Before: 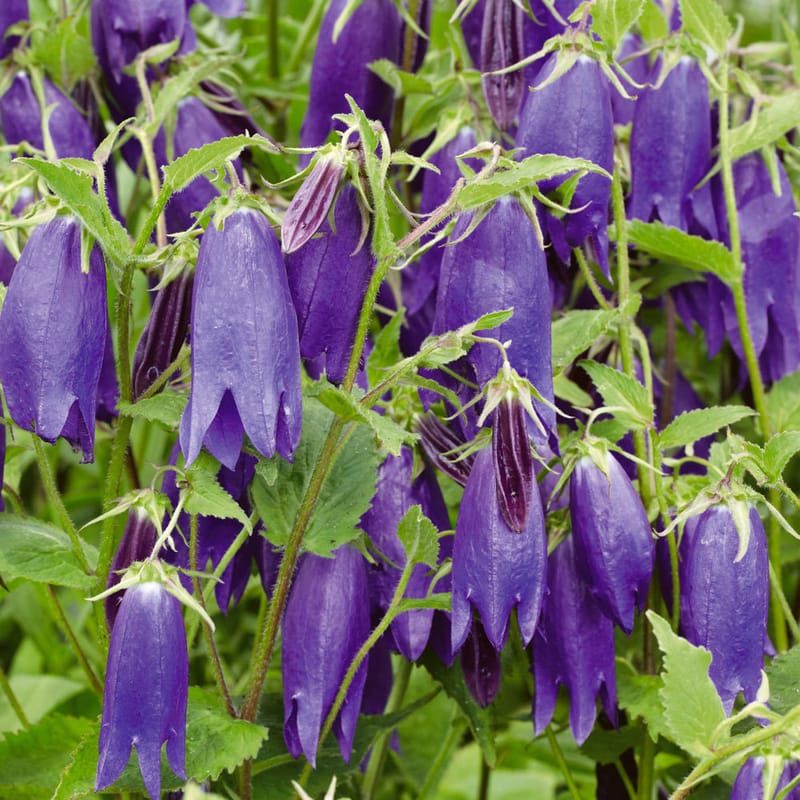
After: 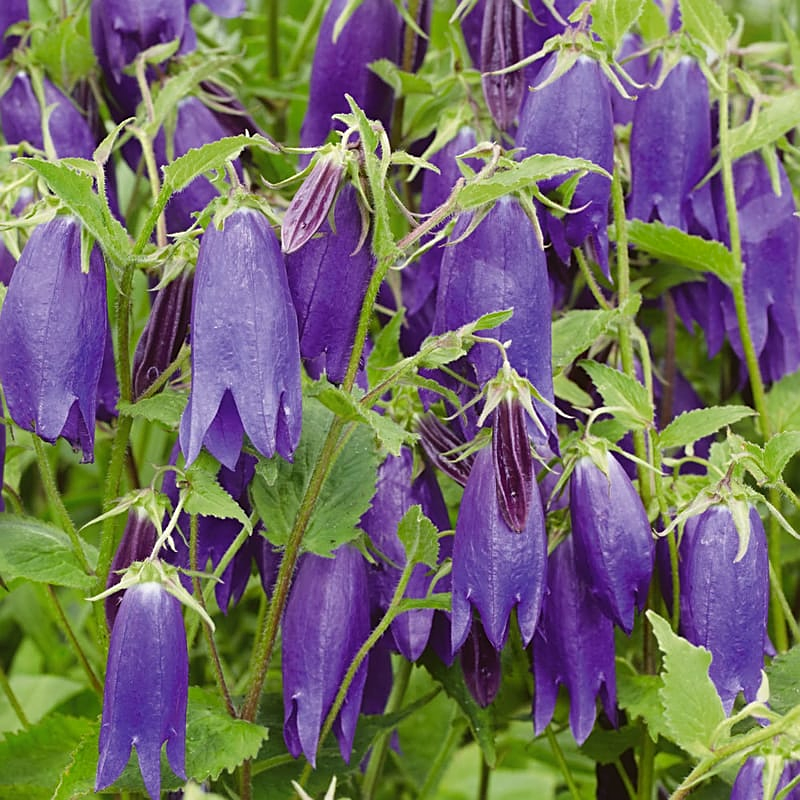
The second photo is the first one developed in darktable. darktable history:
sharpen: on, module defaults
contrast equalizer: octaves 7, y [[0.6 ×6], [0.55 ×6], [0 ×6], [0 ×6], [0 ×6]], mix -0.3
